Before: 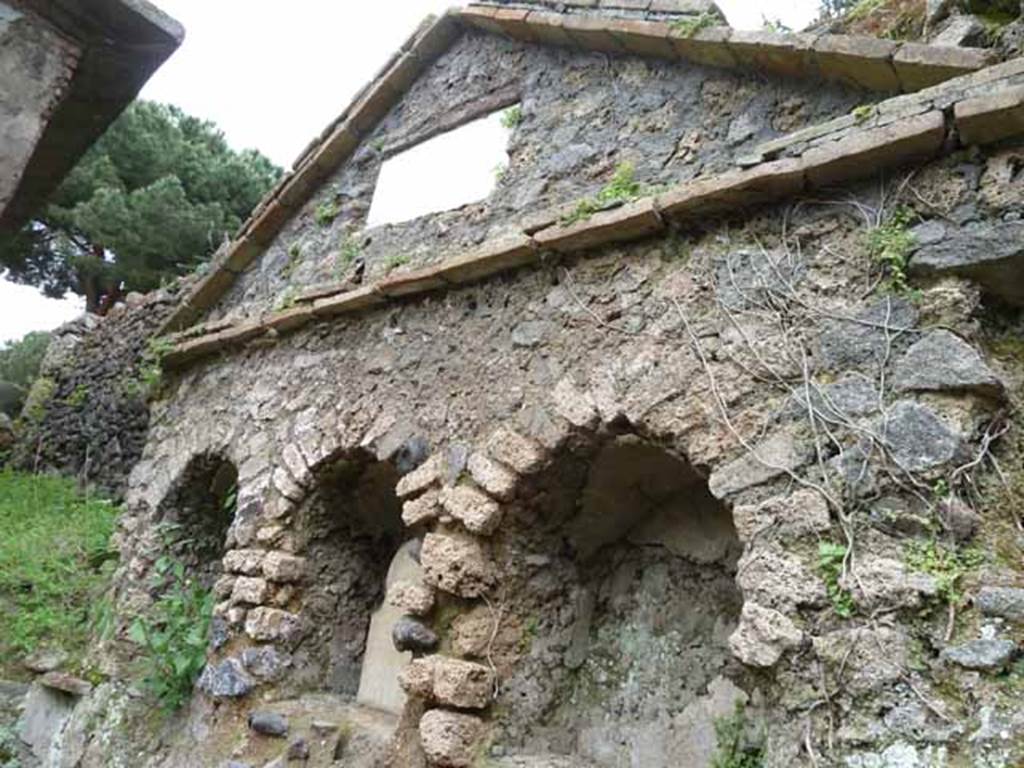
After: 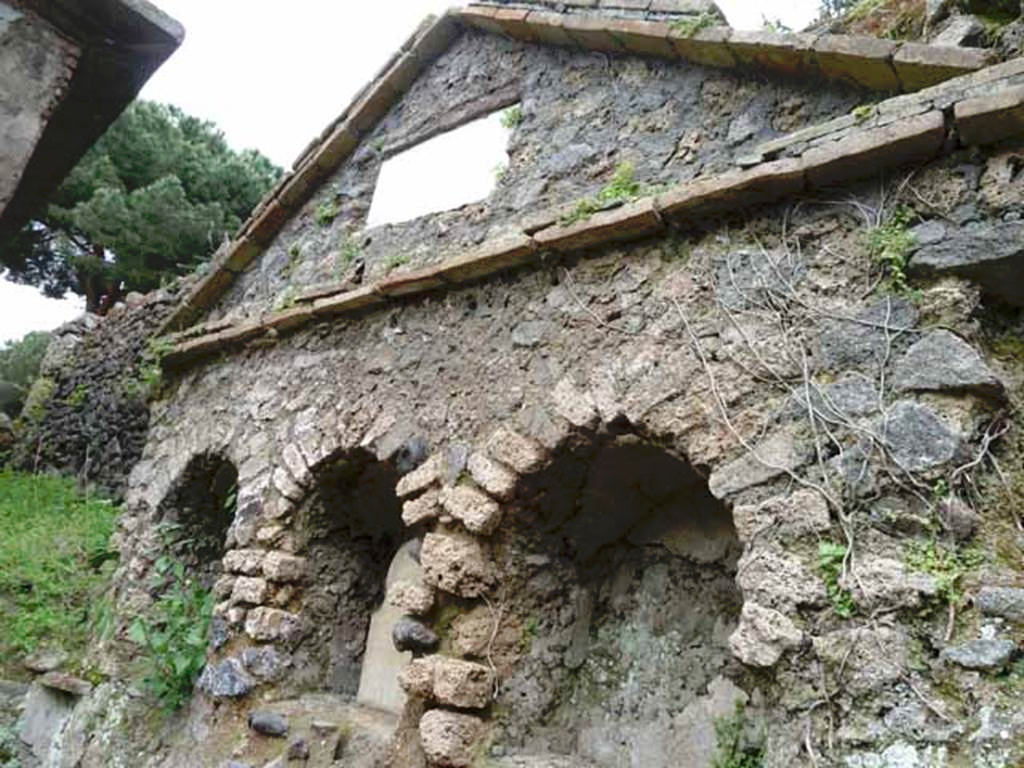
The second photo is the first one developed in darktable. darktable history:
tone curve: curves: ch0 [(0, 0) (0.003, 0.004) (0.011, 0.005) (0.025, 0.014) (0.044, 0.037) (0.069, 0.059) (0.1, 0.096) (0.136, 0.116) (0.177, 0.133) (0.224, 0.177) (0.277, 0.255) (0.335, 0.319) (0.399, 0.385) (0.468, 0.457) (0.543, 0.545) (0.623, 0.621) (0.709, 0.705) (0.801, 0.801) (0.898, 0.901) (1, 1)], preserve colors none
